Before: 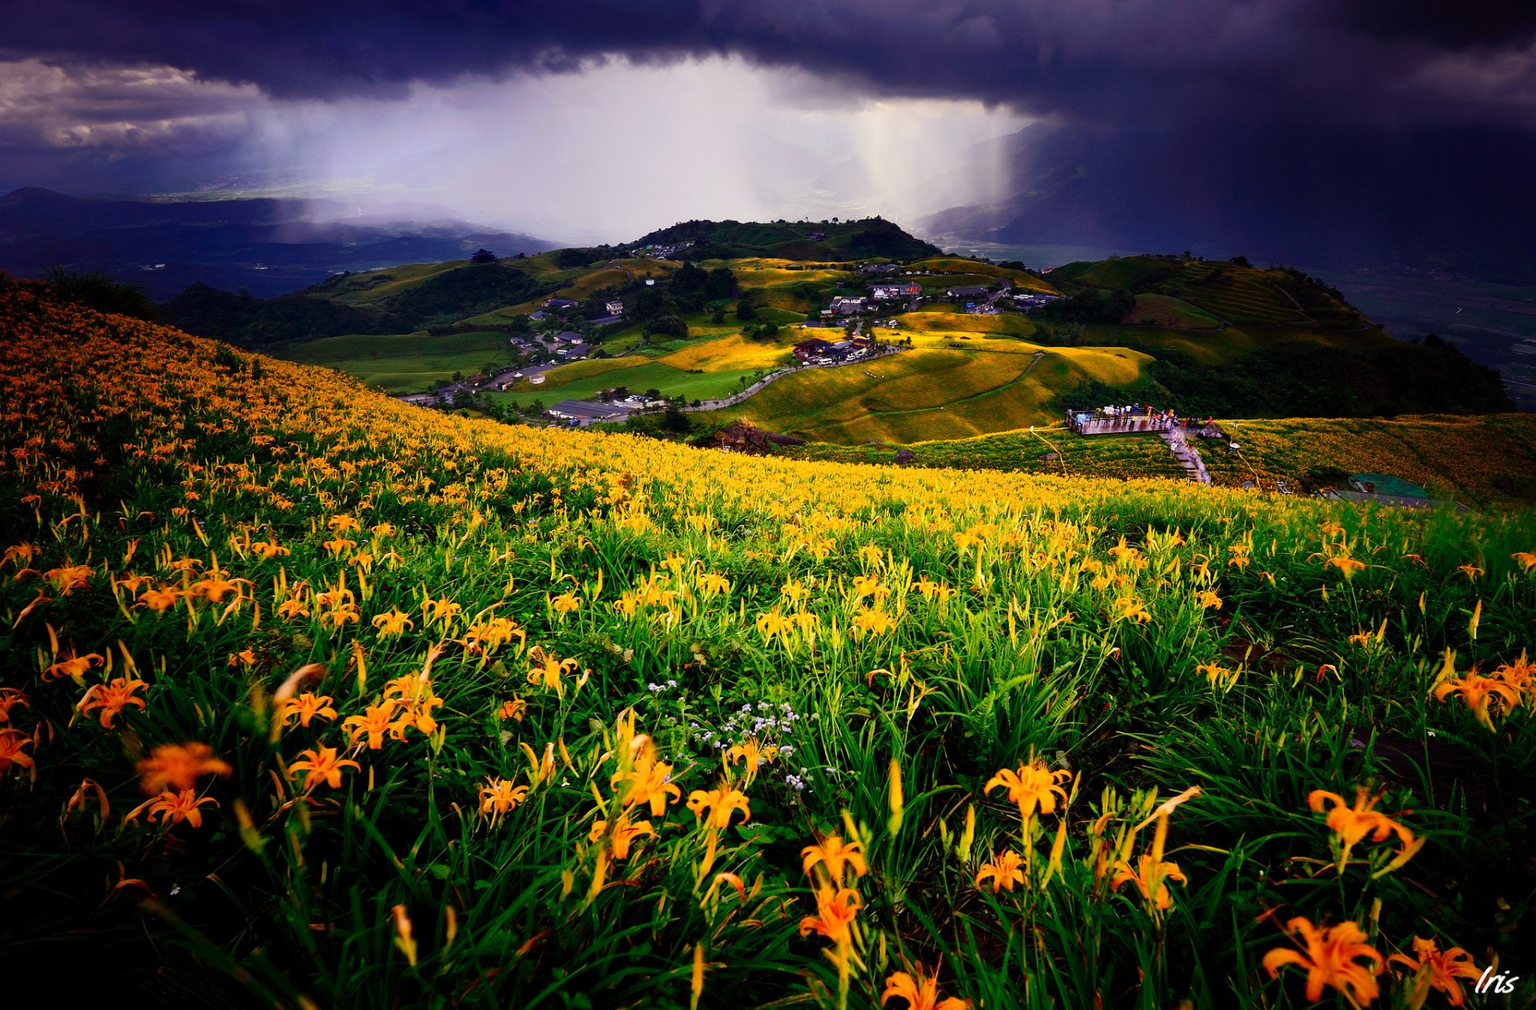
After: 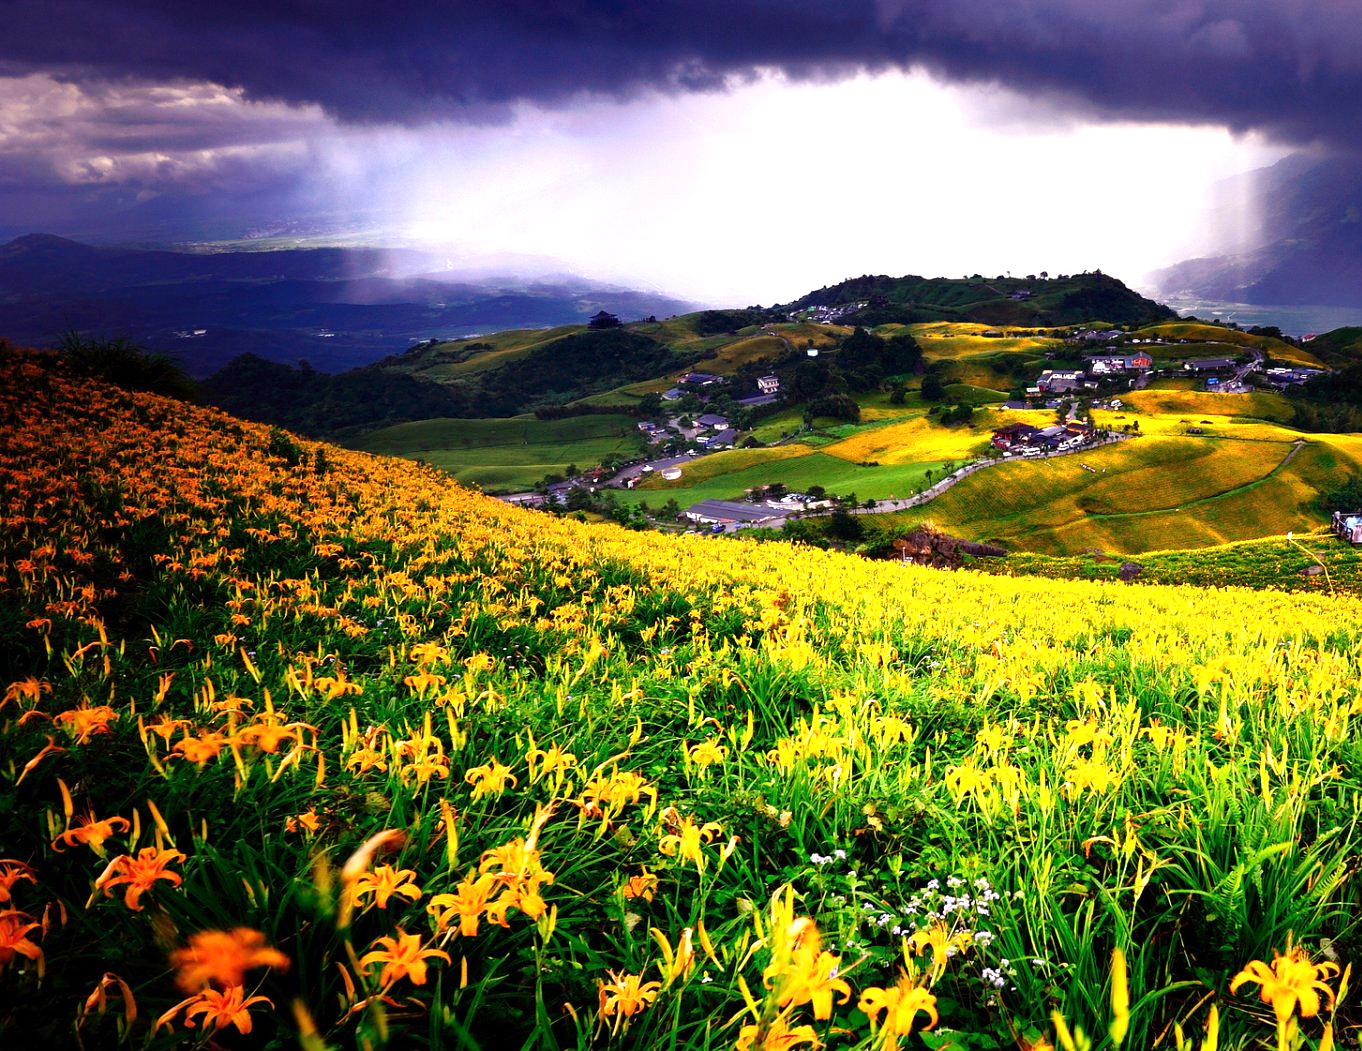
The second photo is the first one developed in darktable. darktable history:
crop: right 29.044%, bottom 16.661%
exposure: exposure 0.636 EV, compensate highlight preservation false
tone equalizer: -8 EV -0.441 EV, -7 EV -0.369 EV, -6 EV -0.335 EV, -5 EV -0.251 EV, -3 EV 0.223 EV, -2 EV 0.356 EV, -1 EV 0.378 EV, +0 EV 0.424 EV
